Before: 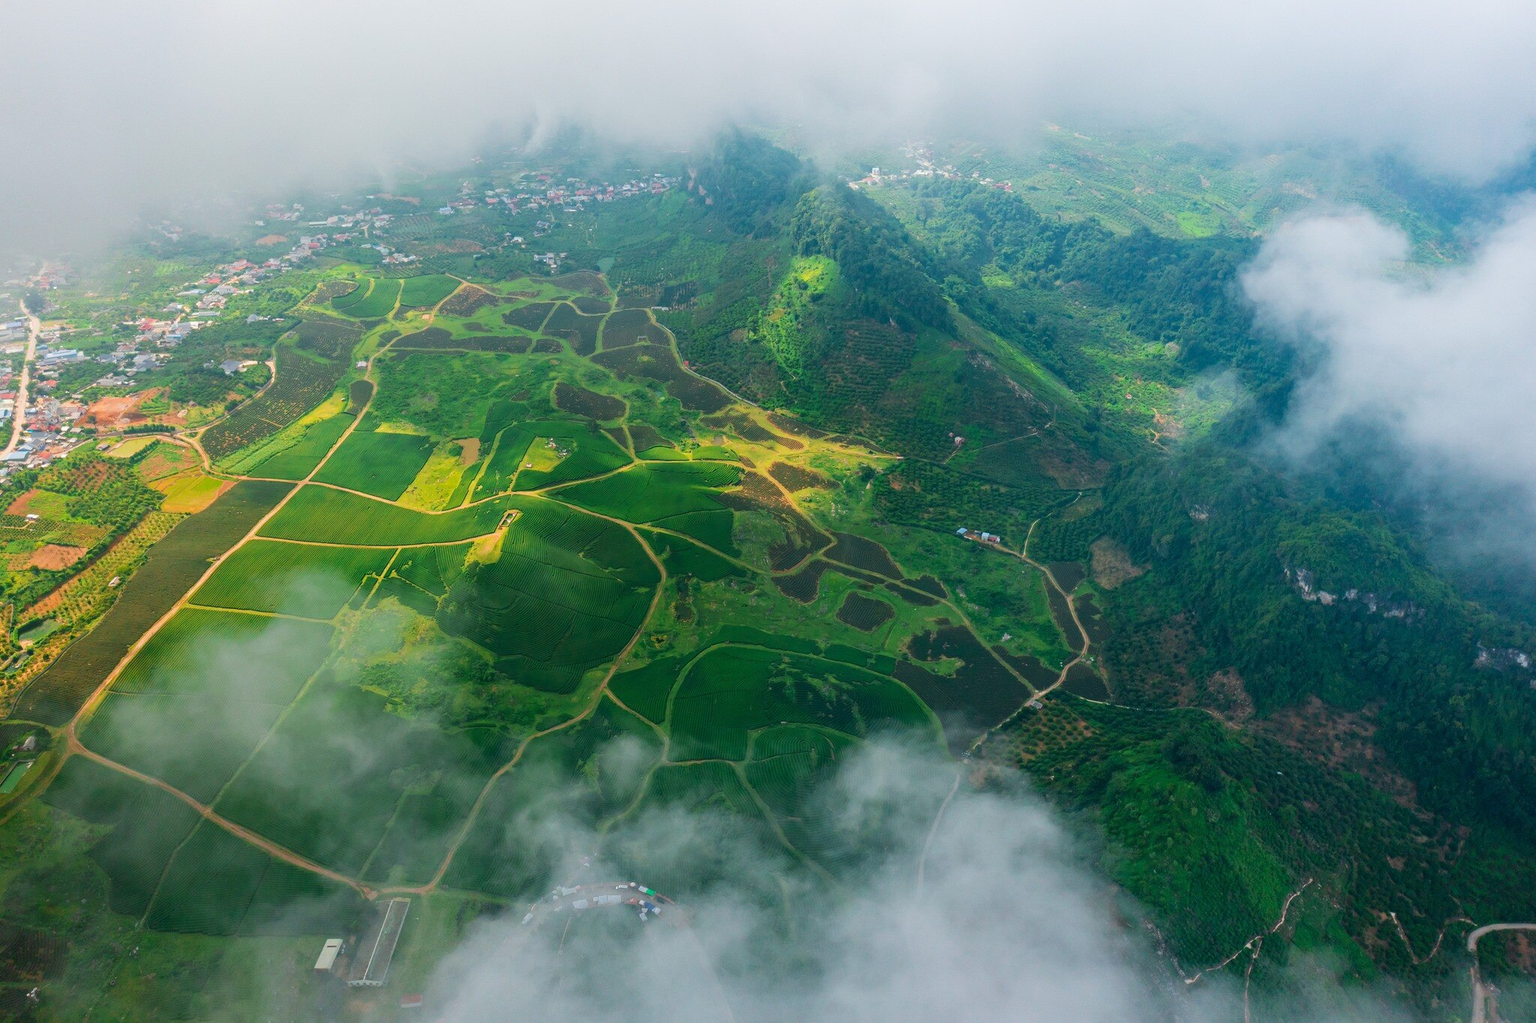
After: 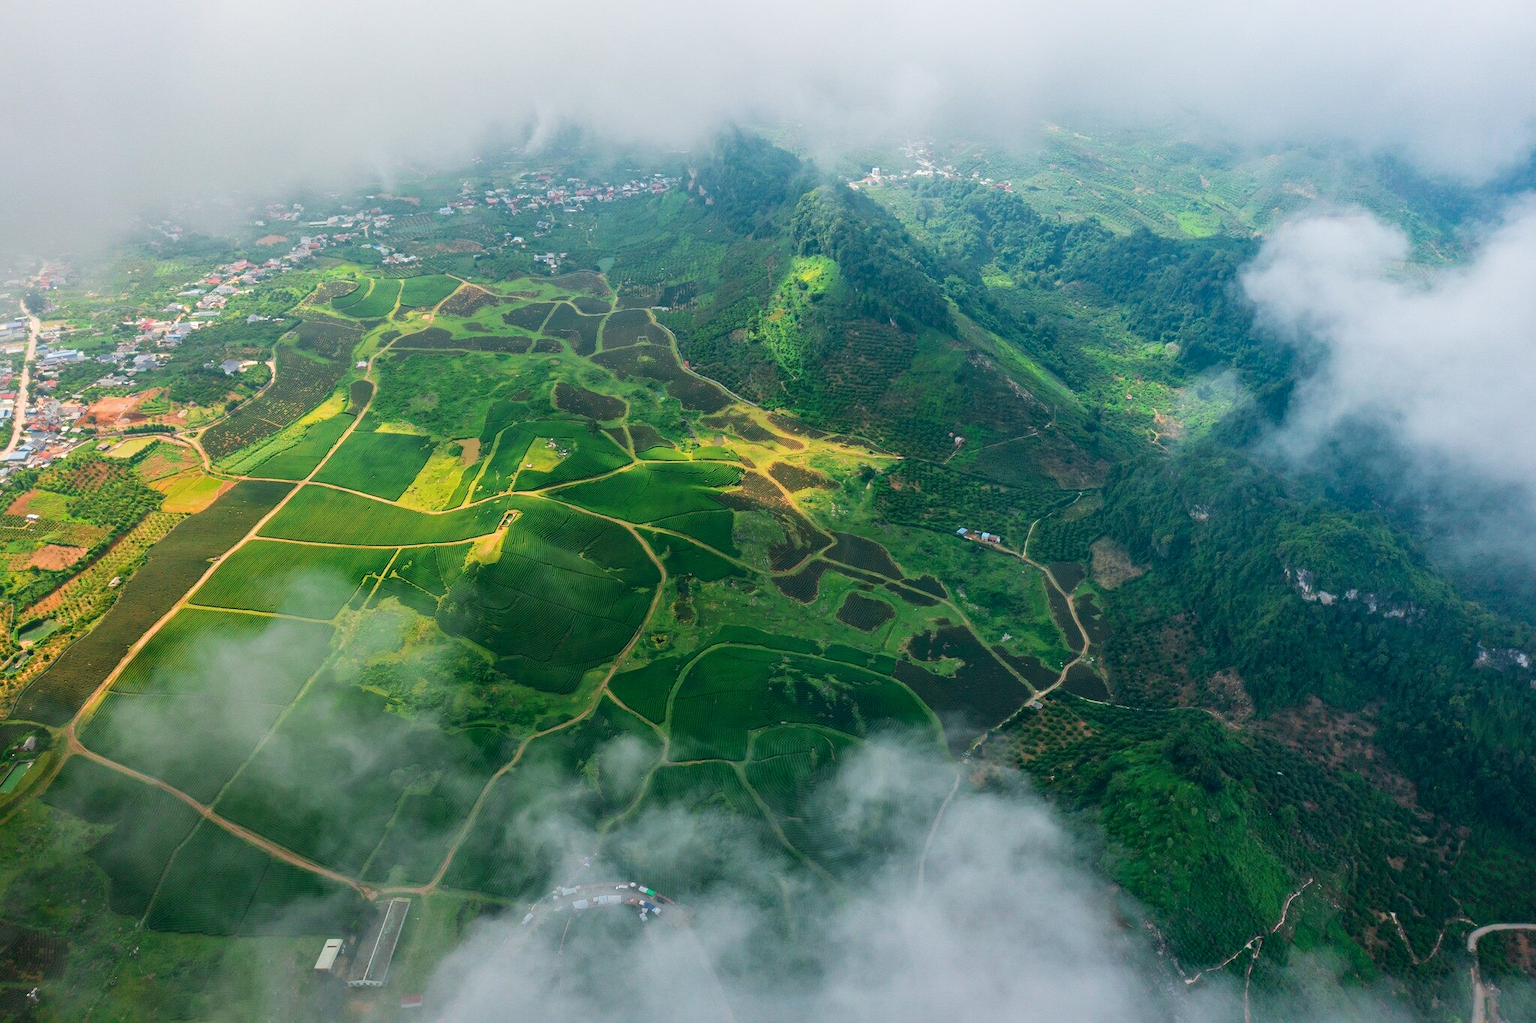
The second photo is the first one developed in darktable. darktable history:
local contrast: mode bilateral grid, contrast 25, coarseness 50, detail 124%, midtone range 0.2
